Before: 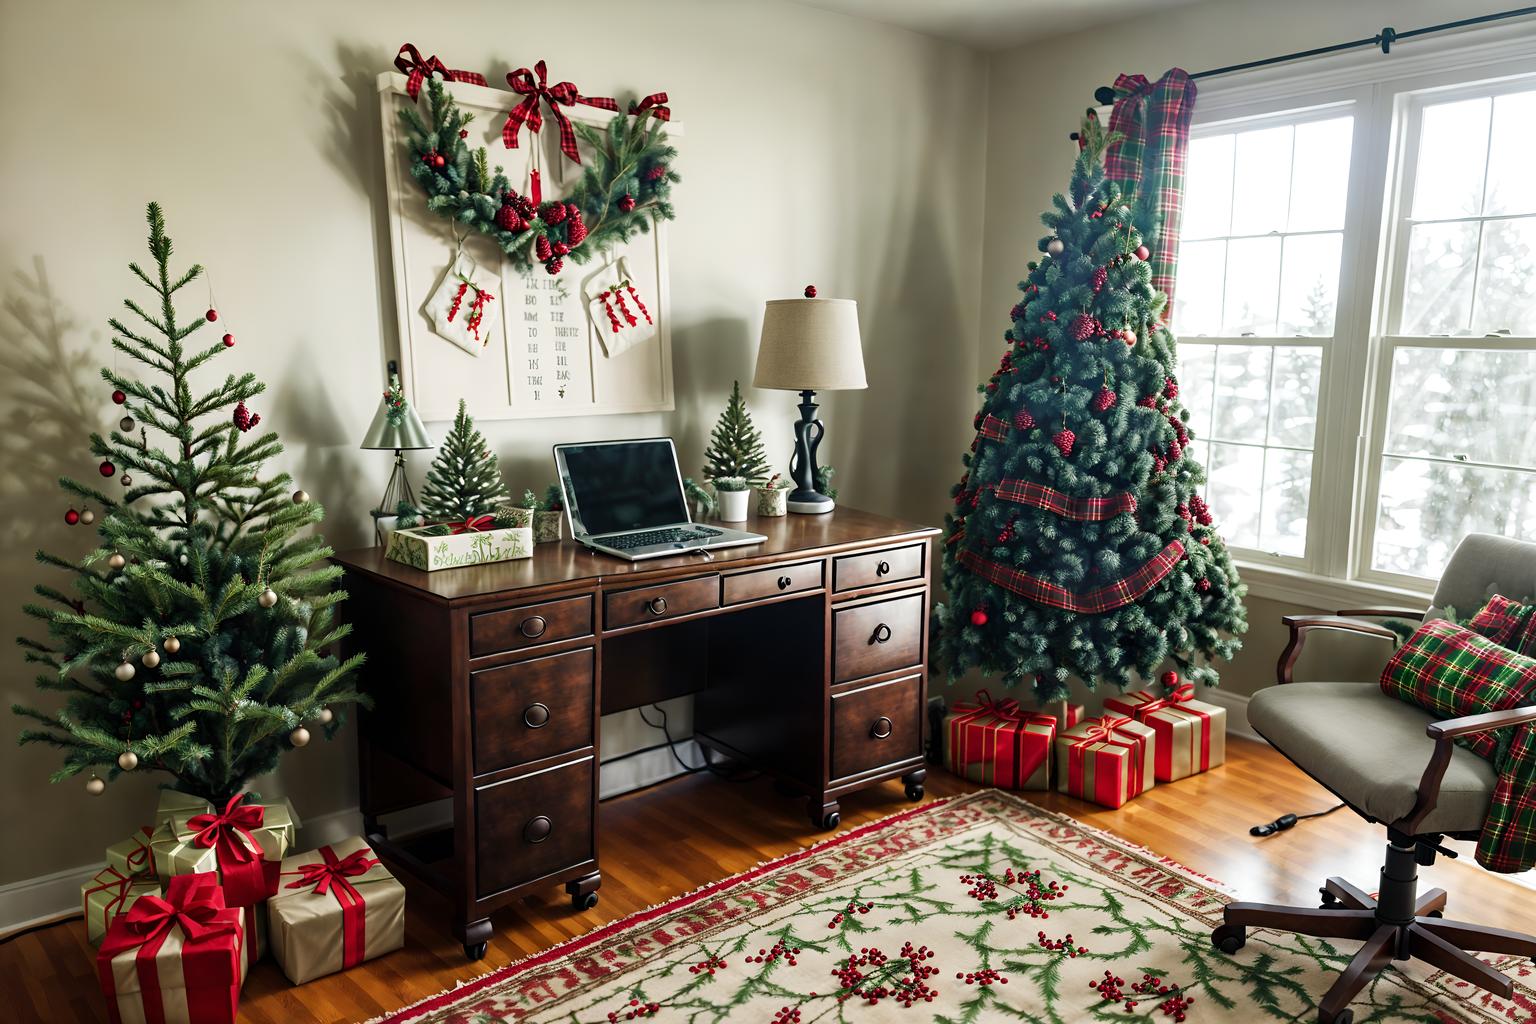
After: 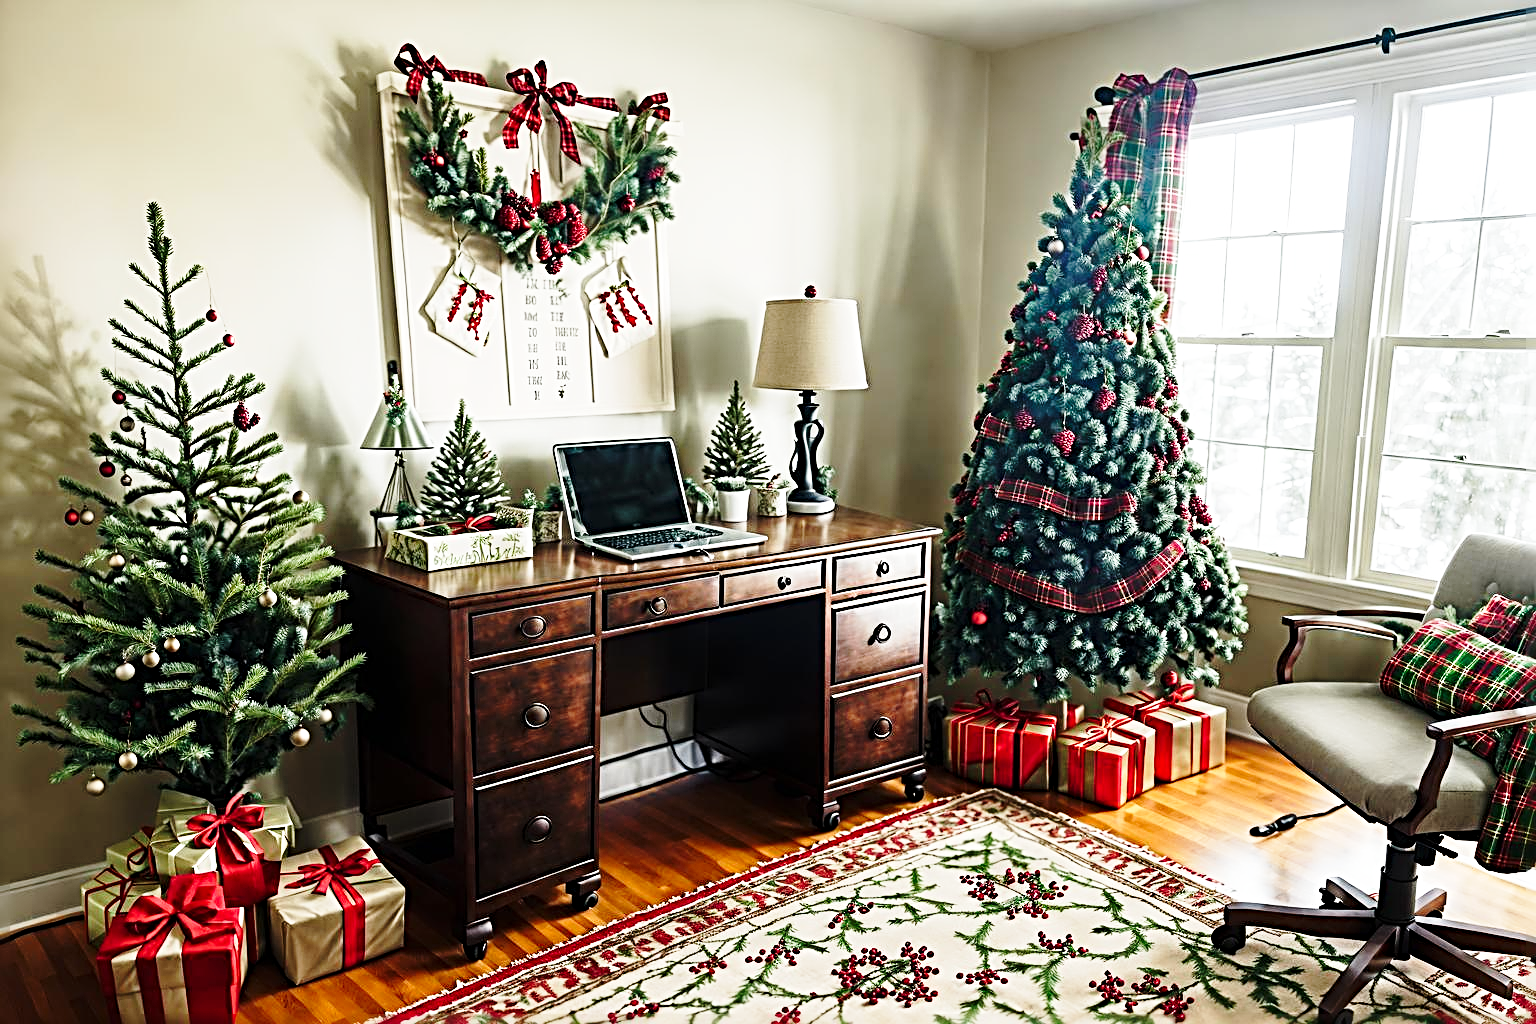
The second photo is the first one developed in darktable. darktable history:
sharpen: radius 3.704, amount 0.927
base curve: curves: ch0 [(0, 0) (0.028, 0.03) (0.121, 0.232) (0.46, 0.748) (0.859, 0.968) (1, 1)], preserve colors none
